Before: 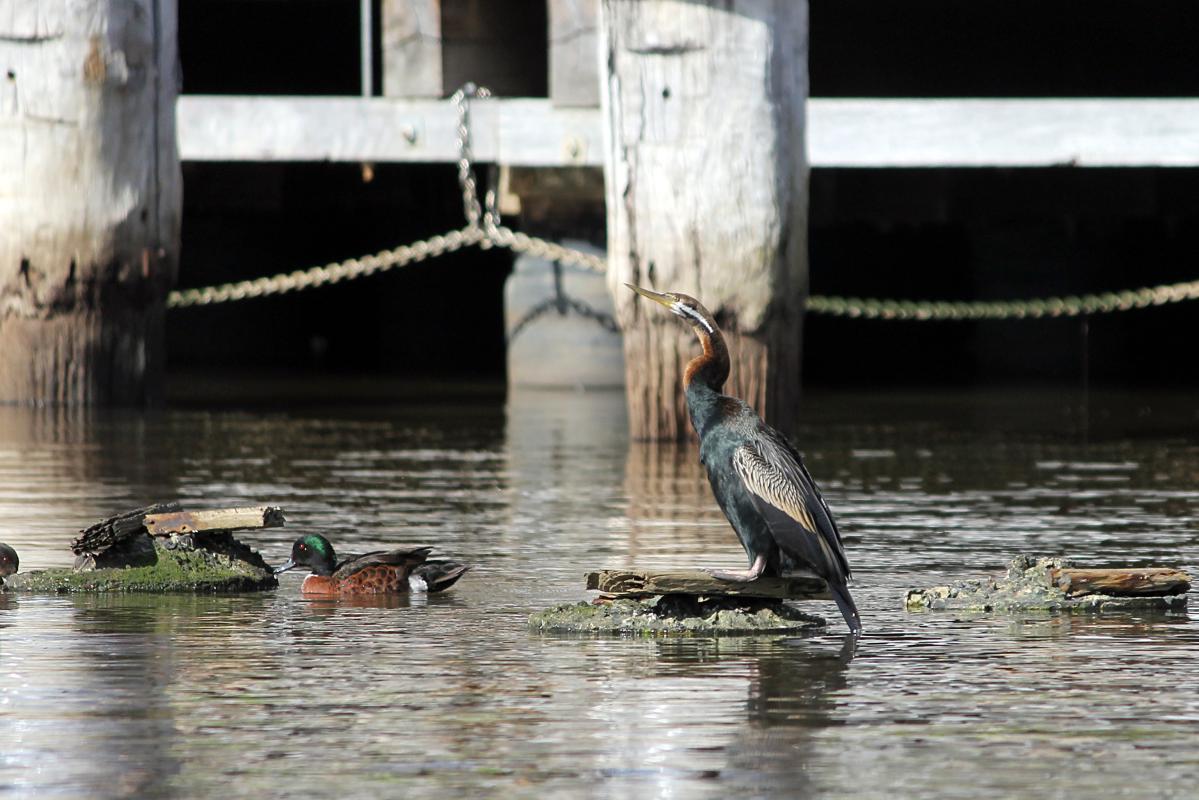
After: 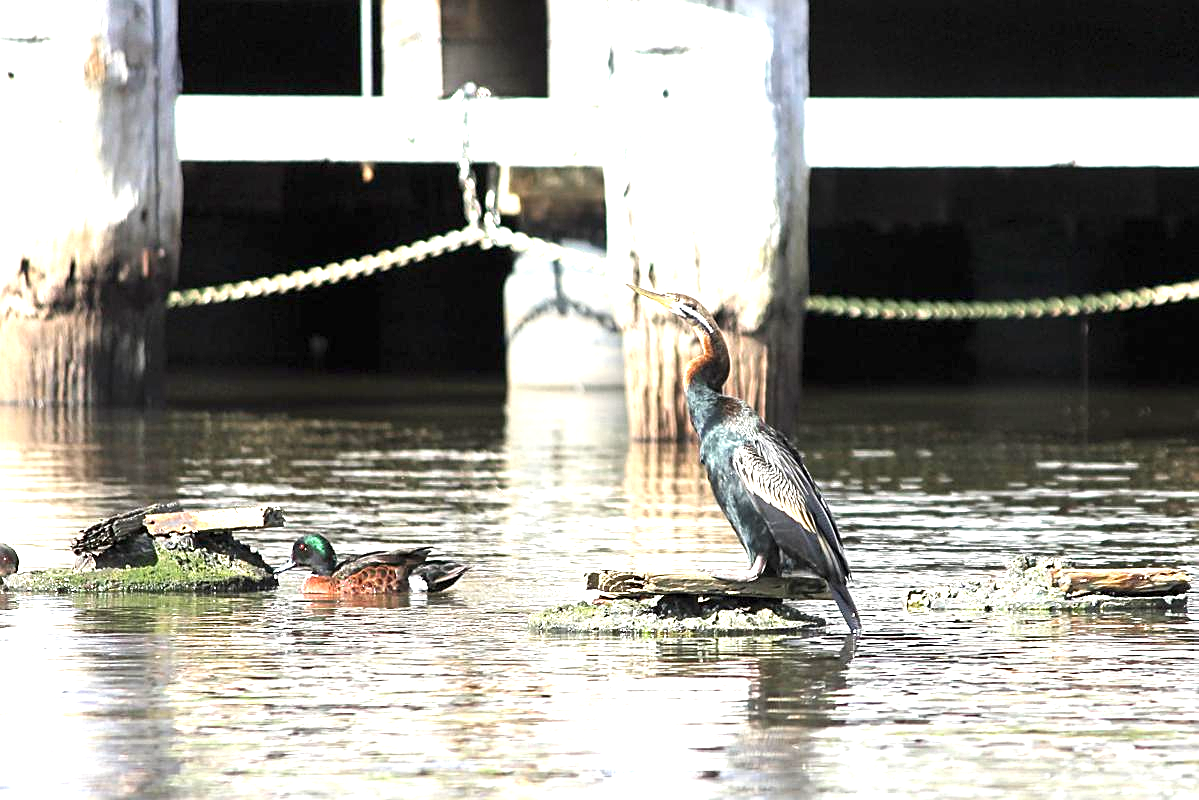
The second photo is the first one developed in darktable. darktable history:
sharpen: on, module defaults
exposure: black level correction 0, exposure 1.675 EV, compensate exposure bias true, compensate highlight preservation false
